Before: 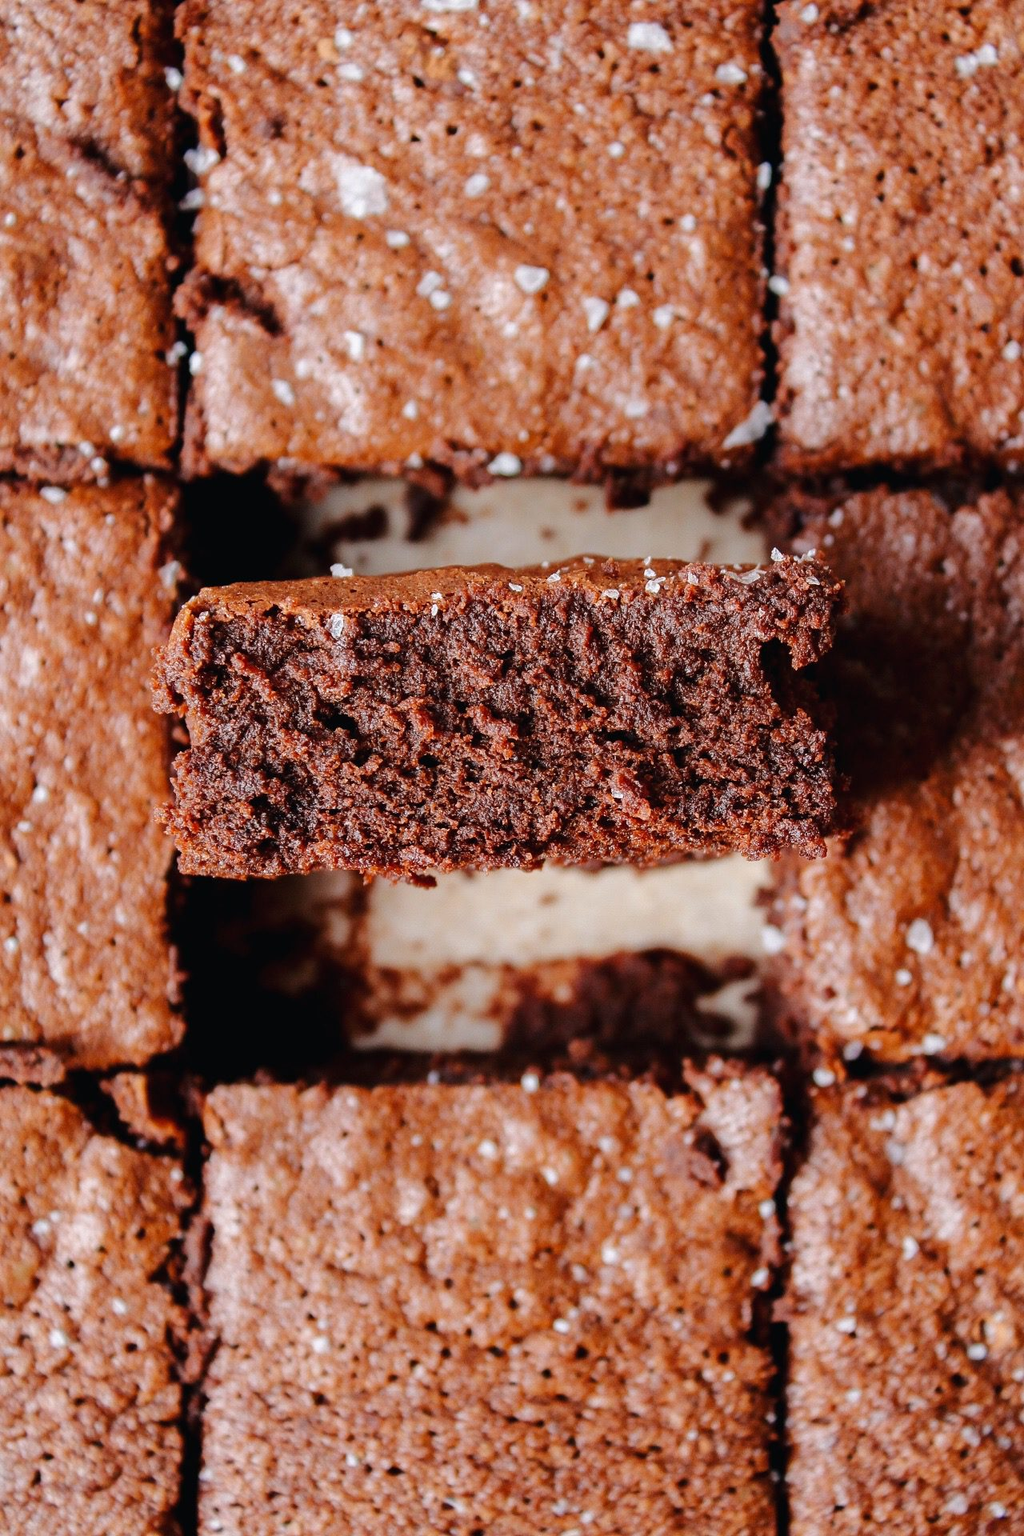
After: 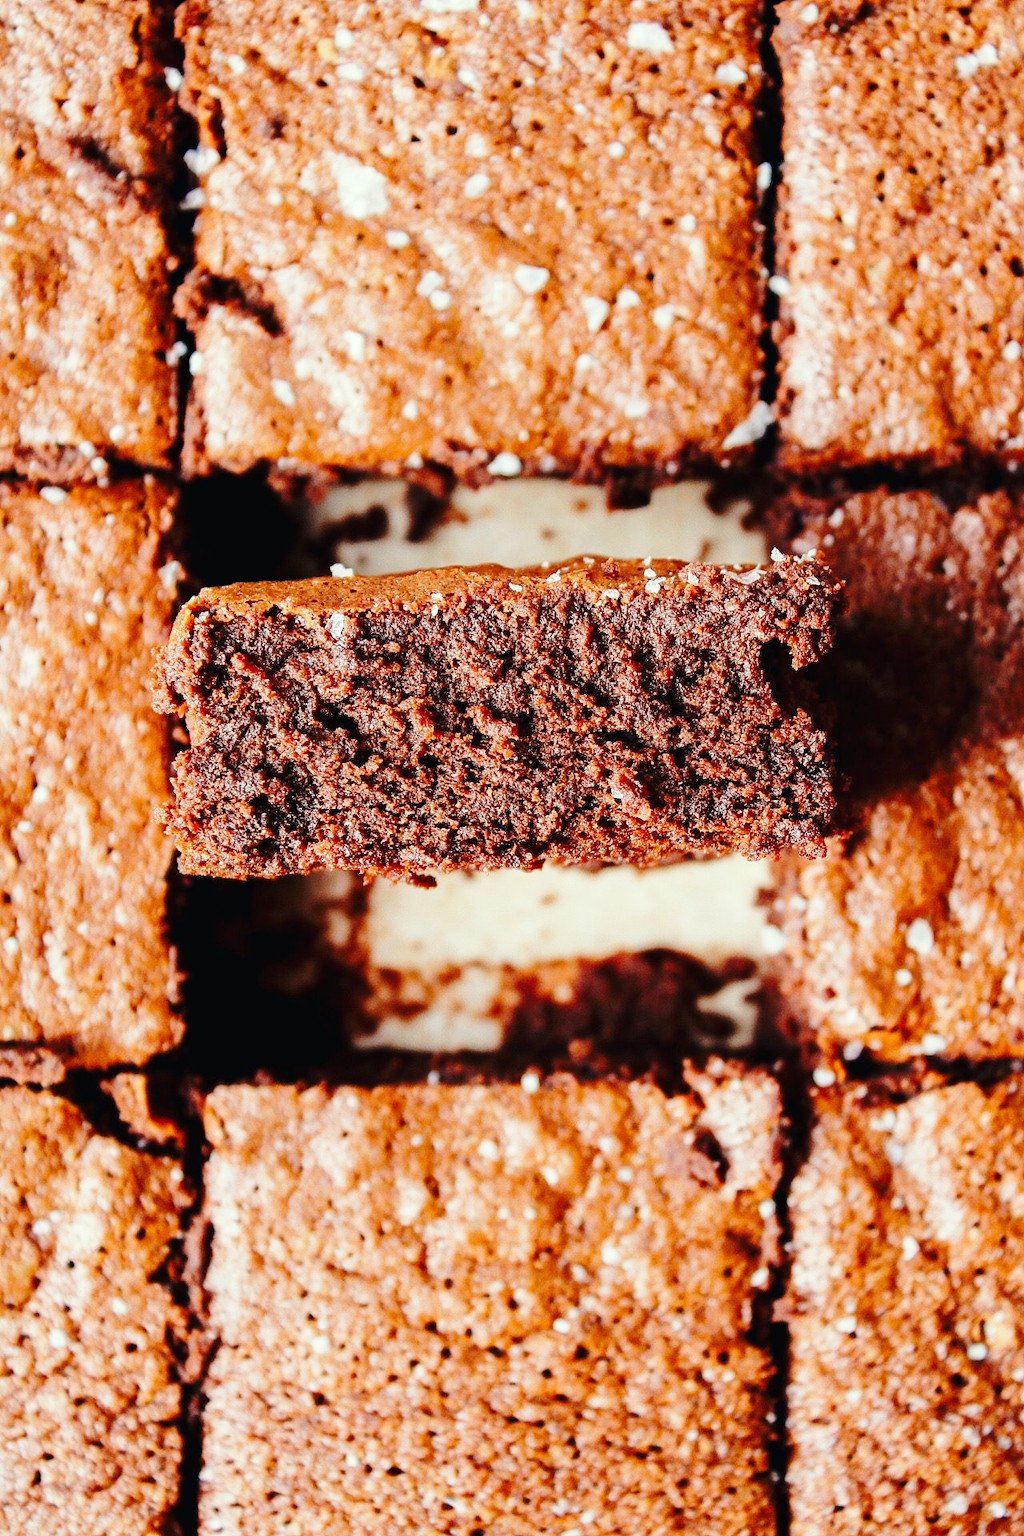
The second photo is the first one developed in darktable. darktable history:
color correction: highlights a* -4.6, highlights b* 5.05, saturation 0.972
base curve: curves: ch0 [(0, 0) (0.028, 0.03) (0.121, 0.232) (0.46, 0.748) (0.859, 0.968) (1, 1)], preserve colors none
